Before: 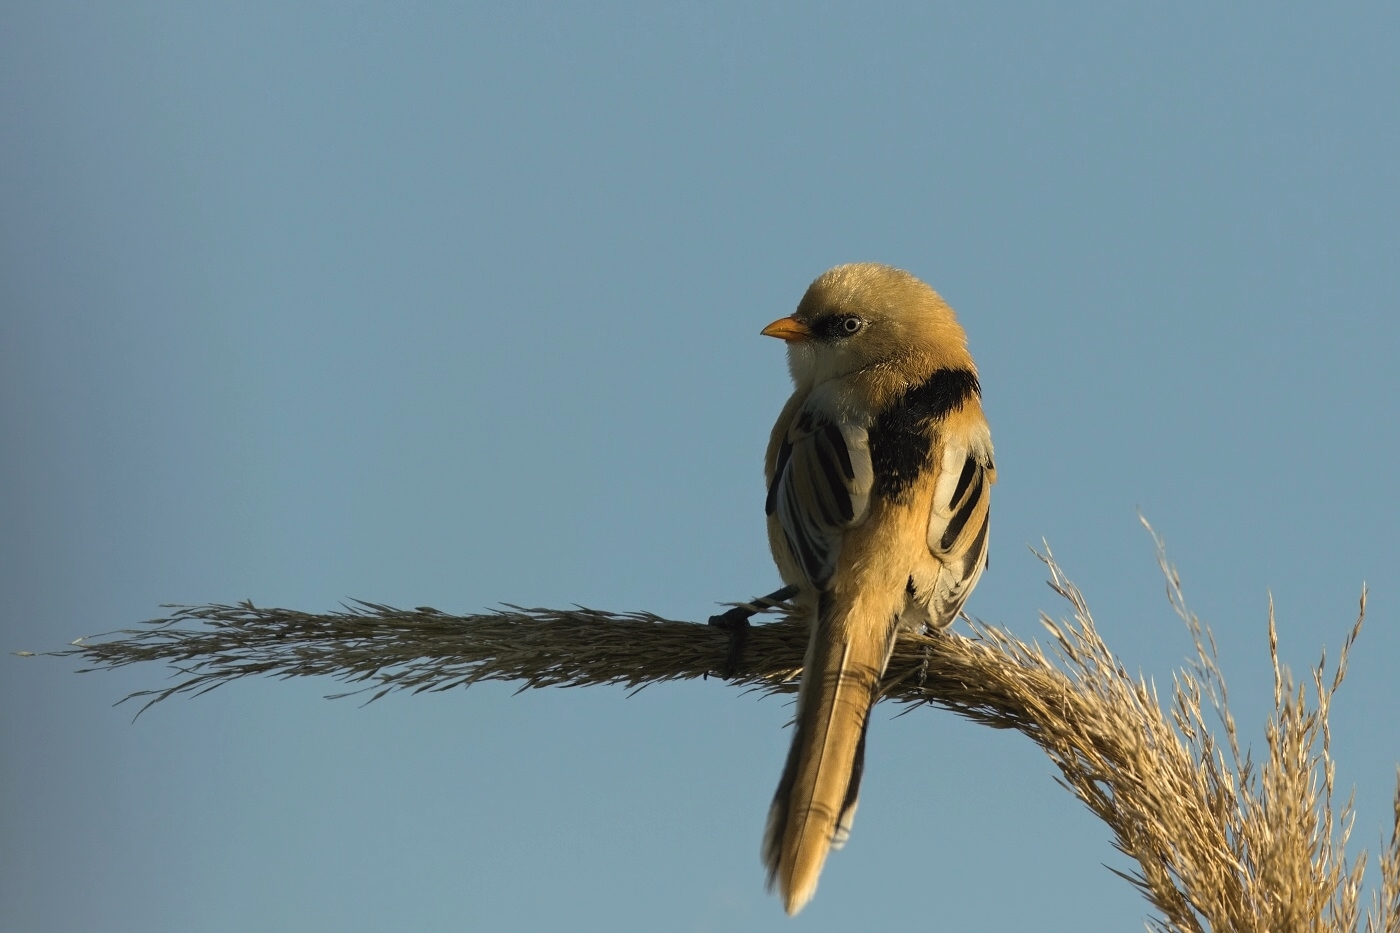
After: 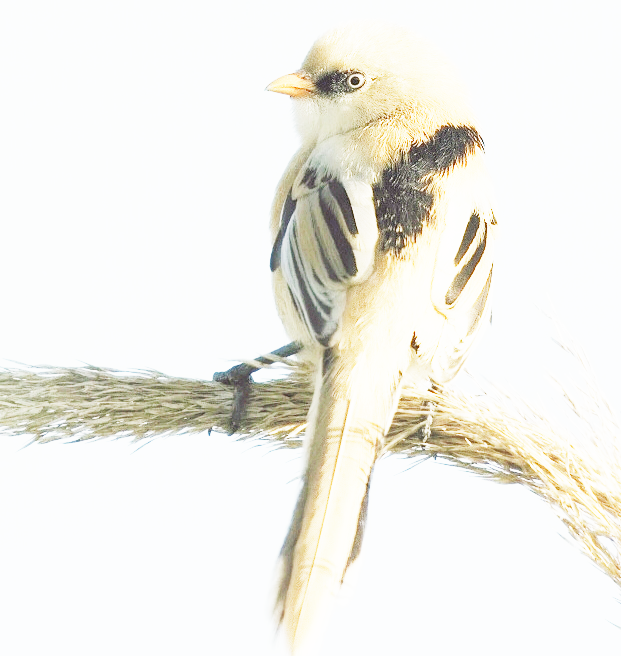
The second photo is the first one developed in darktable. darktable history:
tone equalizer: on, module defaults
crop: left 35.432%, top 26.233%, right 20.145%, bottom 3.432%
sigmoid: contrast 1.69, skew -0.23, preserve hue 0%, red attenuation 0.1, red rotation 0.035, green attenuation 0.1, green rotation -0.017, blue attenuation 0.15, blue rotation -0.052, base primaries Rec2020
exposure: black level correction 0, exposure 4 EV, compensate exposure bias true, compensate highlight preservation false
